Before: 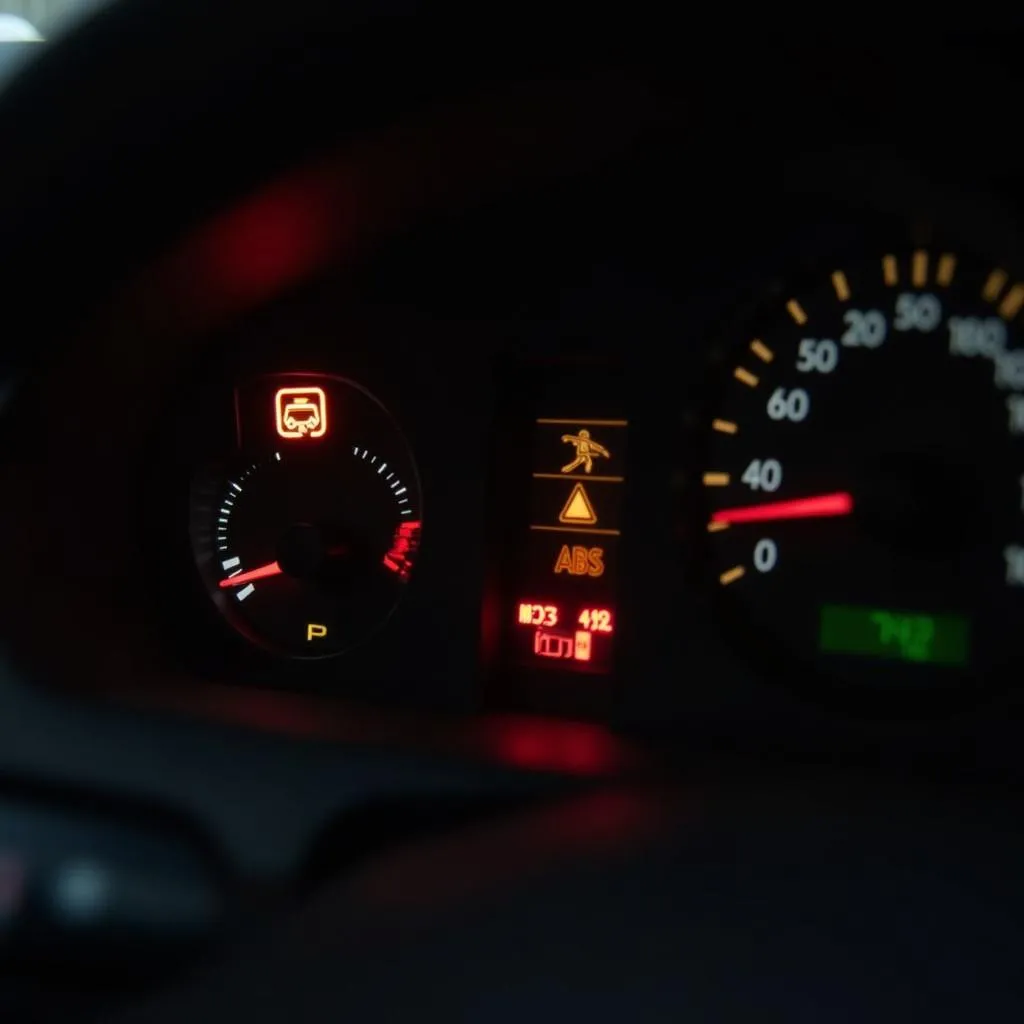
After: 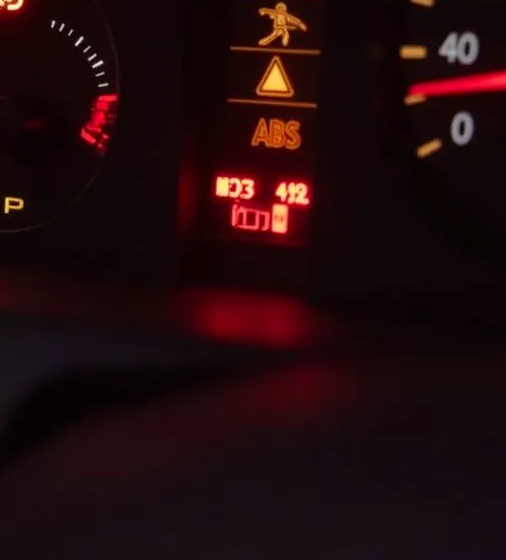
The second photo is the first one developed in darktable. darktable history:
crop: left 29.672%, top 41.786%, right 20.851%, bottom 3.487%
tone equalizer: on, module defaults
rgb levels: mode RGB, independent channels, levels [[0, 0.474, 1], [0, 0.5, 1], [0, 0.5, 1]]
